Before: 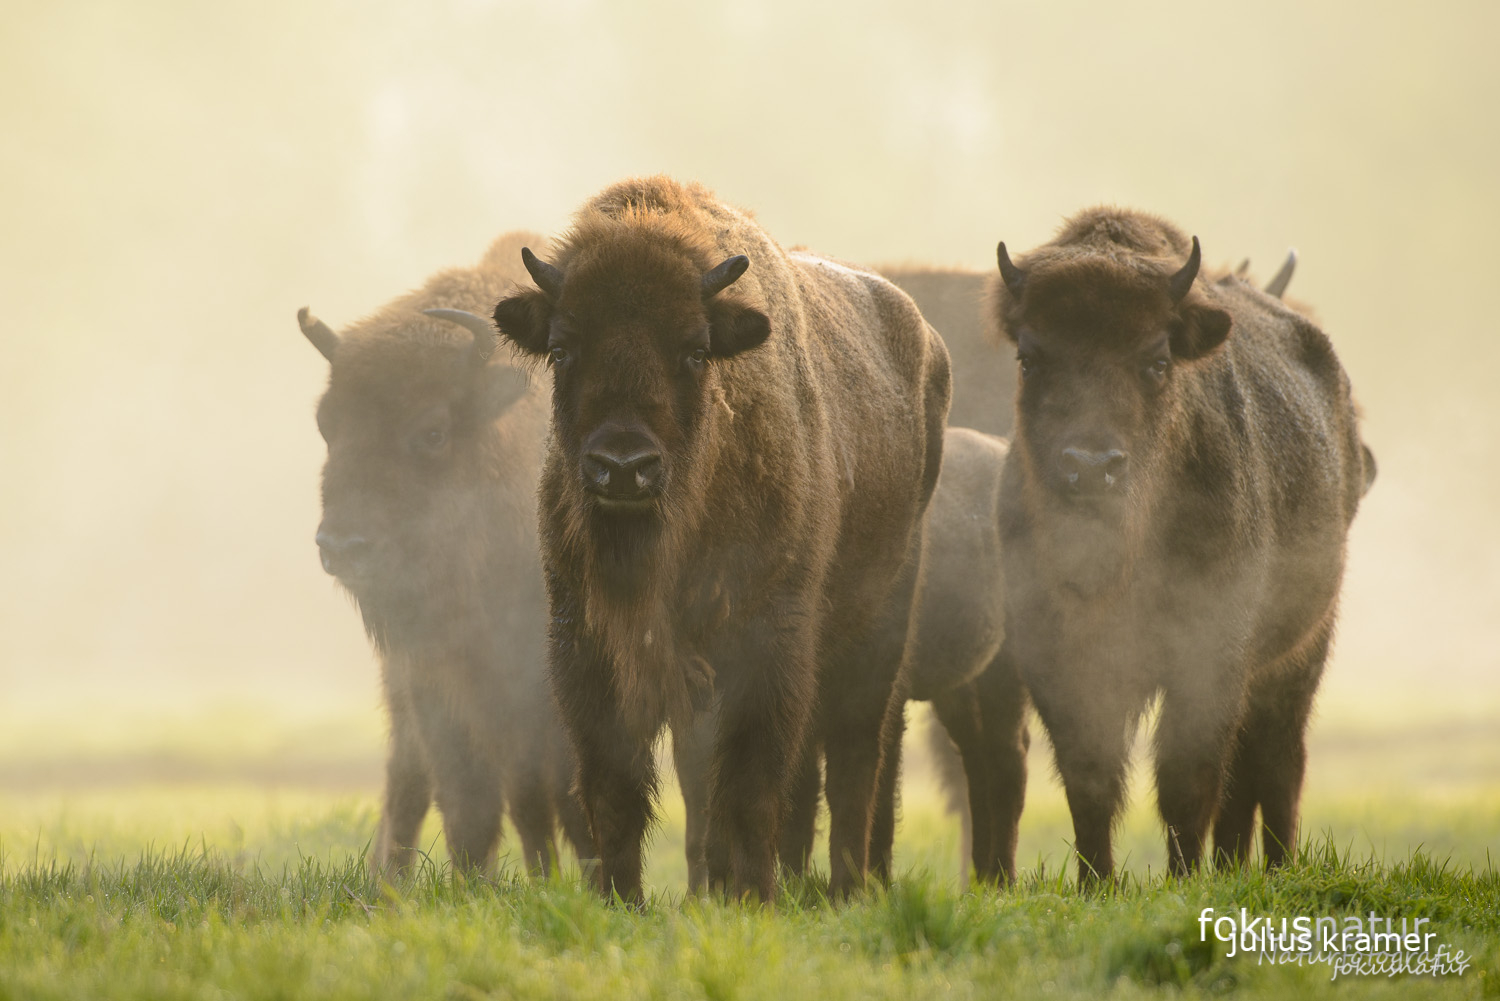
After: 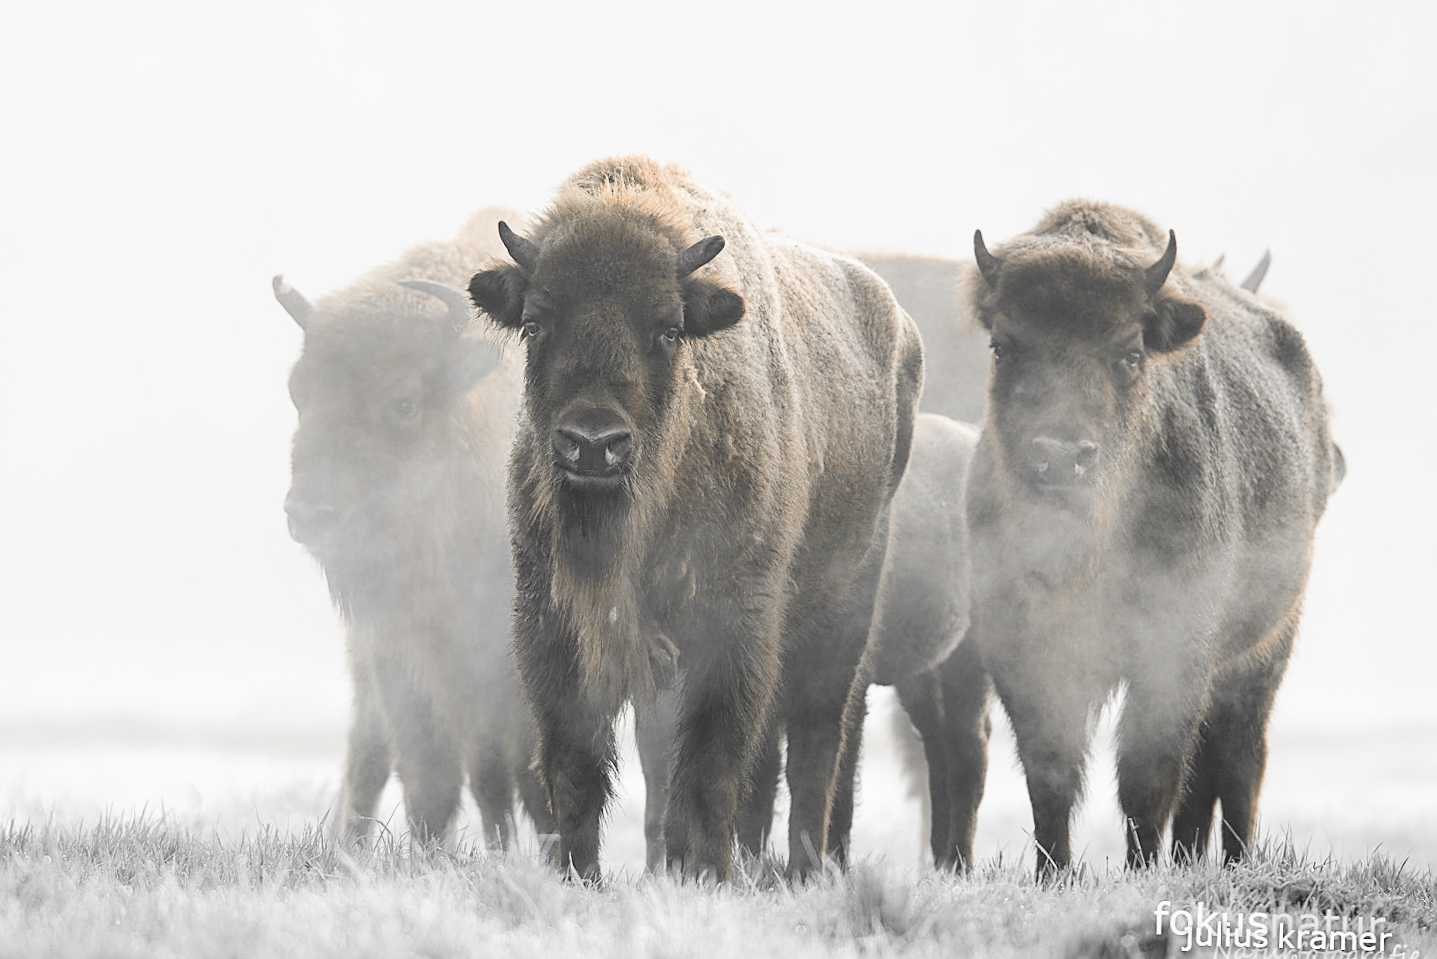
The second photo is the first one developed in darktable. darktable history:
filmic rgb: black relative exposure -5 EV, hardness 2.88, contrast 1.2, highlights saturation mix -30%
sharpen: on, module defaults
exposure: exposure 1.089 EV, compensate highlight preservation false
white balance: red 0.967, blue 1.049
color zones: curves: ch0 [(0, 0.497) (0.096, 0.361) (0.221, 0.538) (0.429, 0.5) (0.571, 0.5) (0.714, 0.5) (0.857, 0.5) (1, 0.497)]; ch1 [(0, 0.5) (0.143, 0.5) (0.257, -0.002) (0.429, 0.04) (0.571, -0.001) (0.714, -0.015) (0.857, 0.024) (1, 0.5)]
crop and rotate: angle -1.69°
